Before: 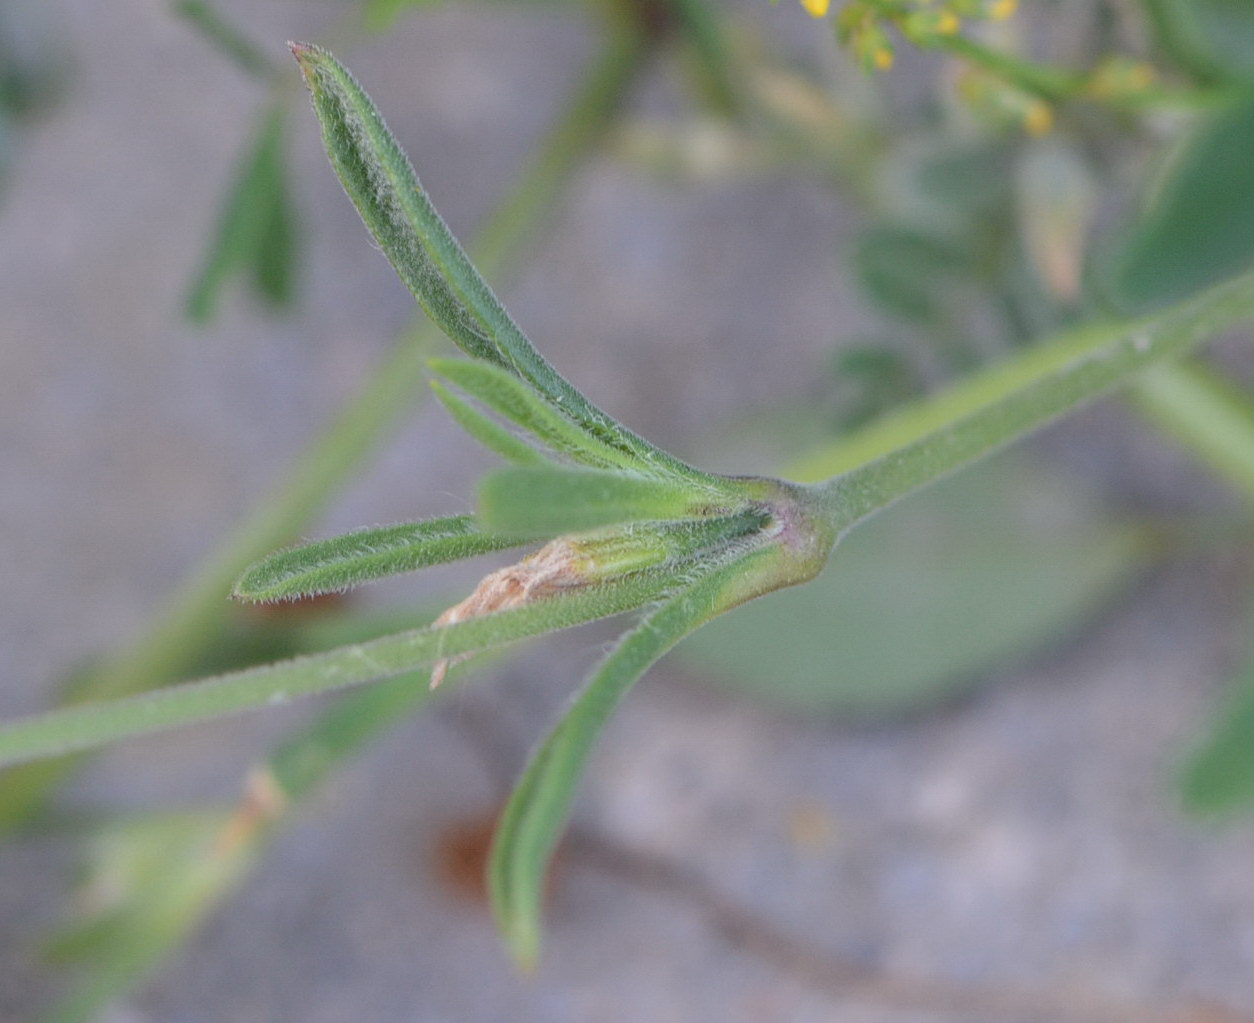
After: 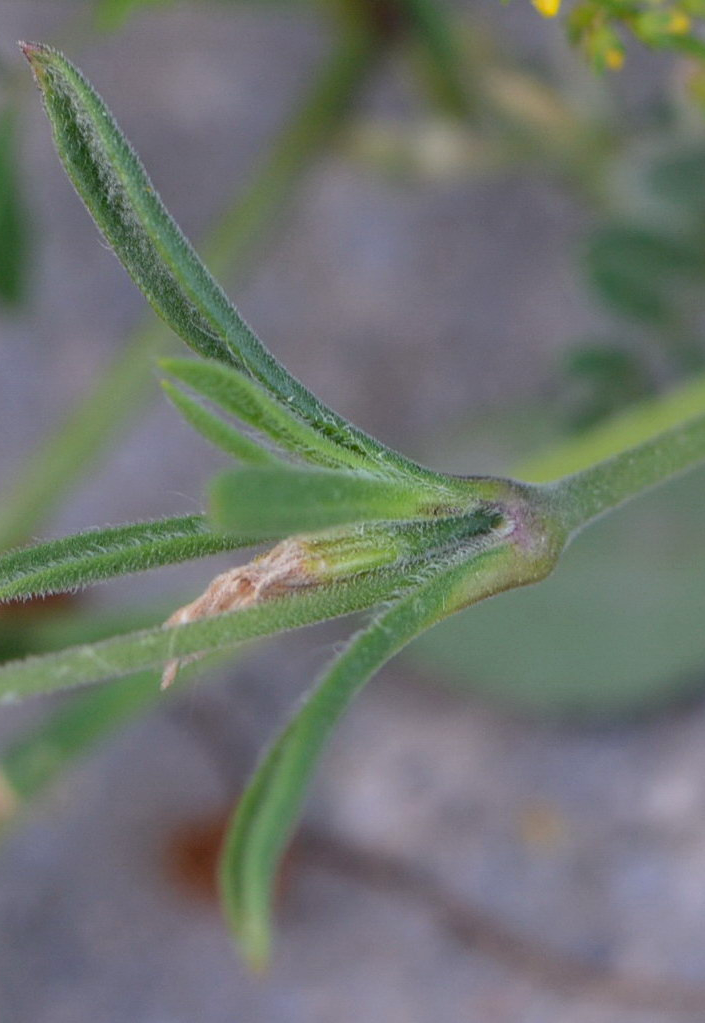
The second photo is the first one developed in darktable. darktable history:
crop: left 21.496%, right 22.254%
contrast brightness saturation: contrast 0.07, brightness -0.14, saturation 0.11
base curve: curves: ch0 [(0, 0) (0.989, 0.992)], preserve colors none
